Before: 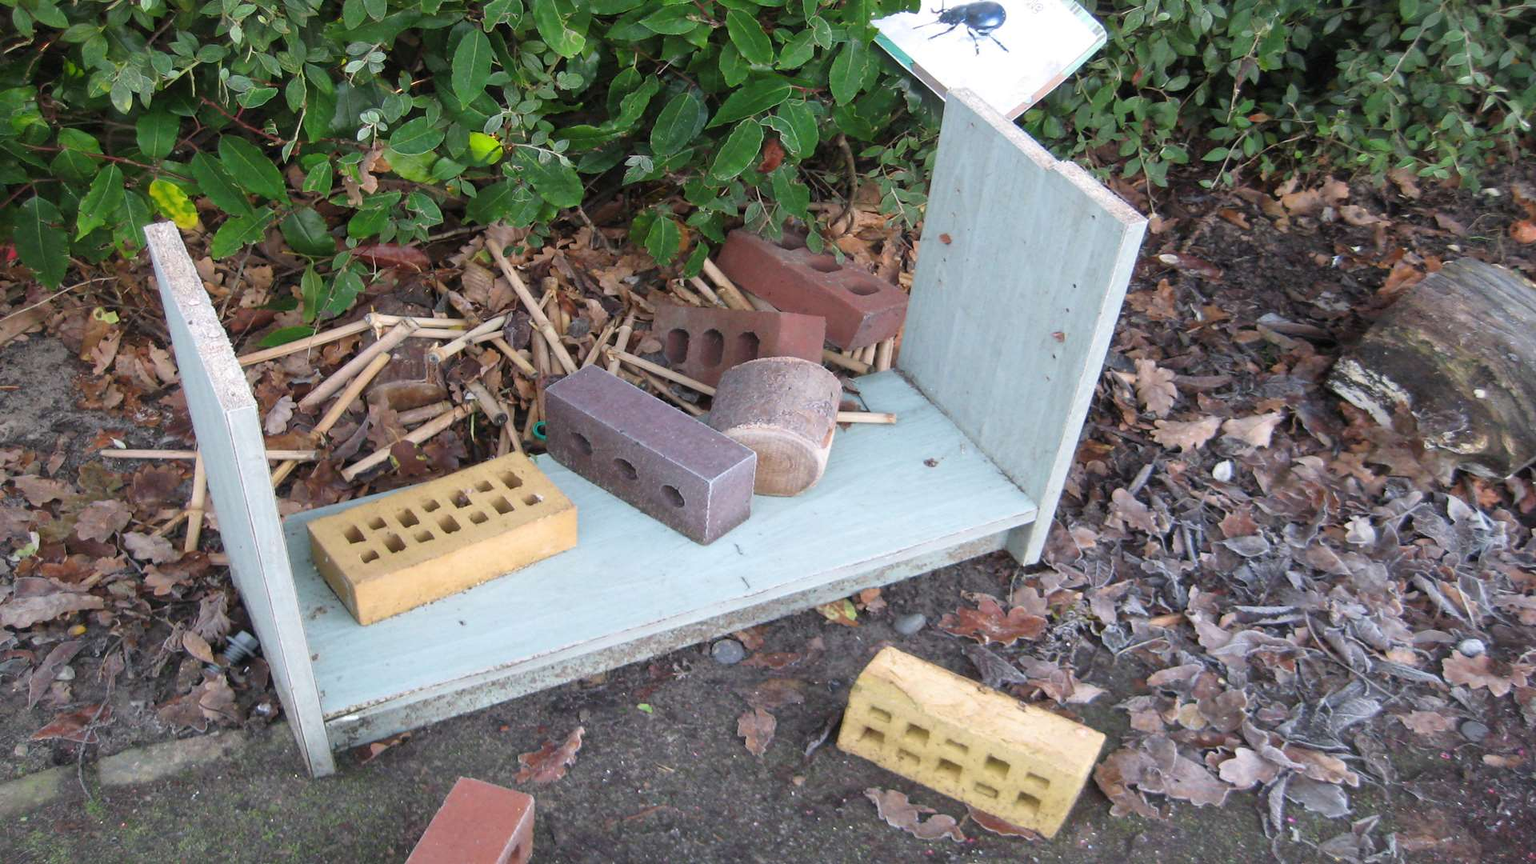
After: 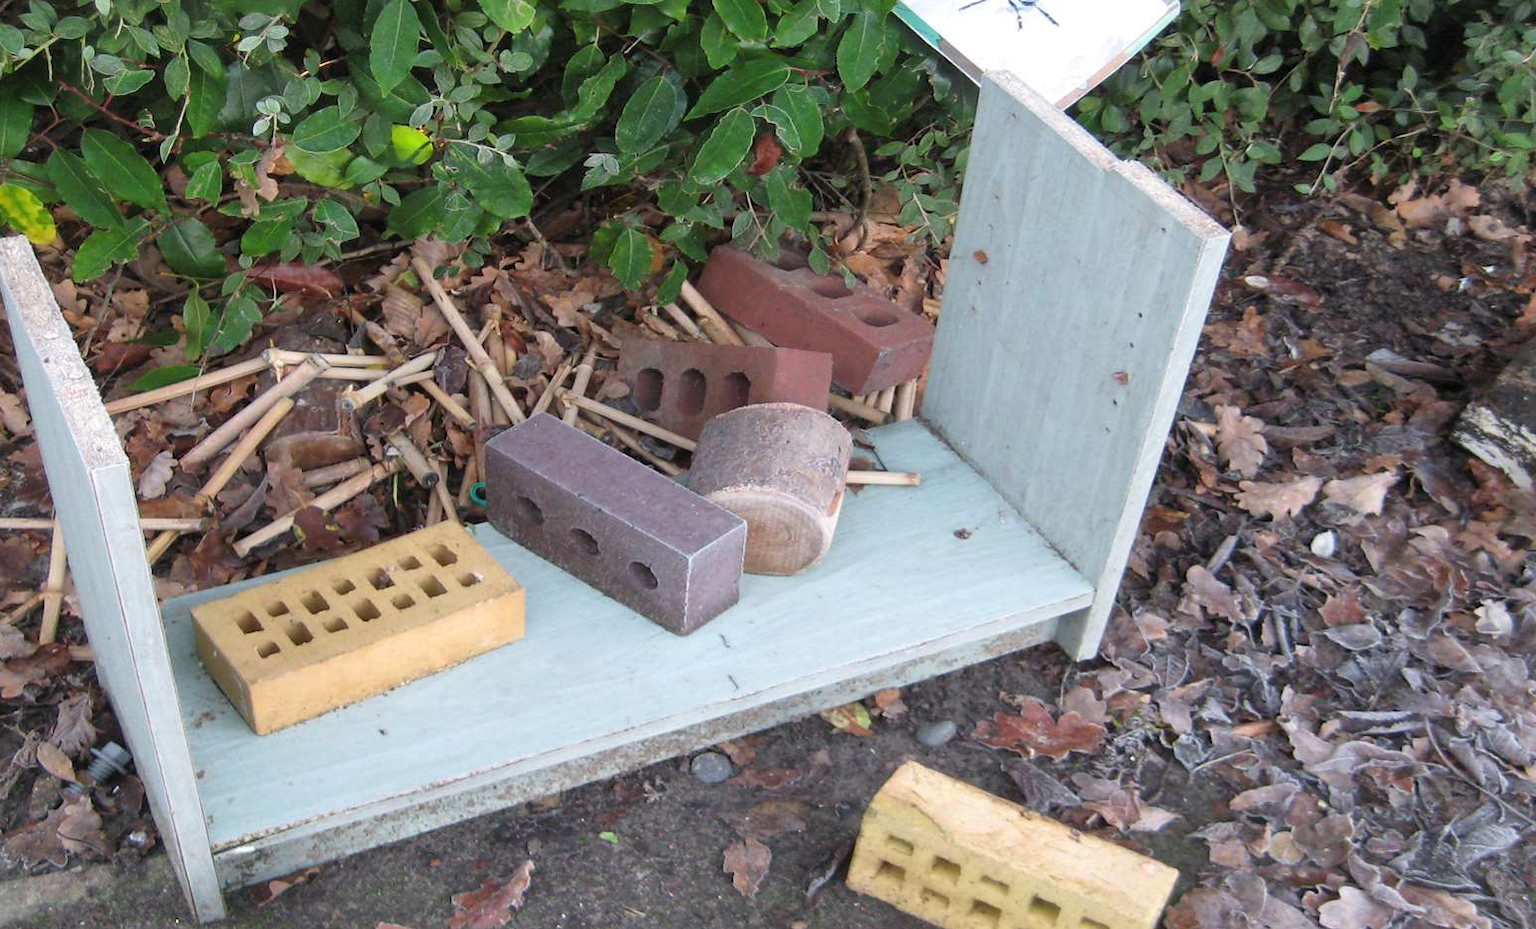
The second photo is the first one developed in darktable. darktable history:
shadows and highlights: shadows 36.79, highlights -28.01, soften with gaussian
crop: left 9.978%, top 3.624%, right 9.172%, bottom 9.391%
